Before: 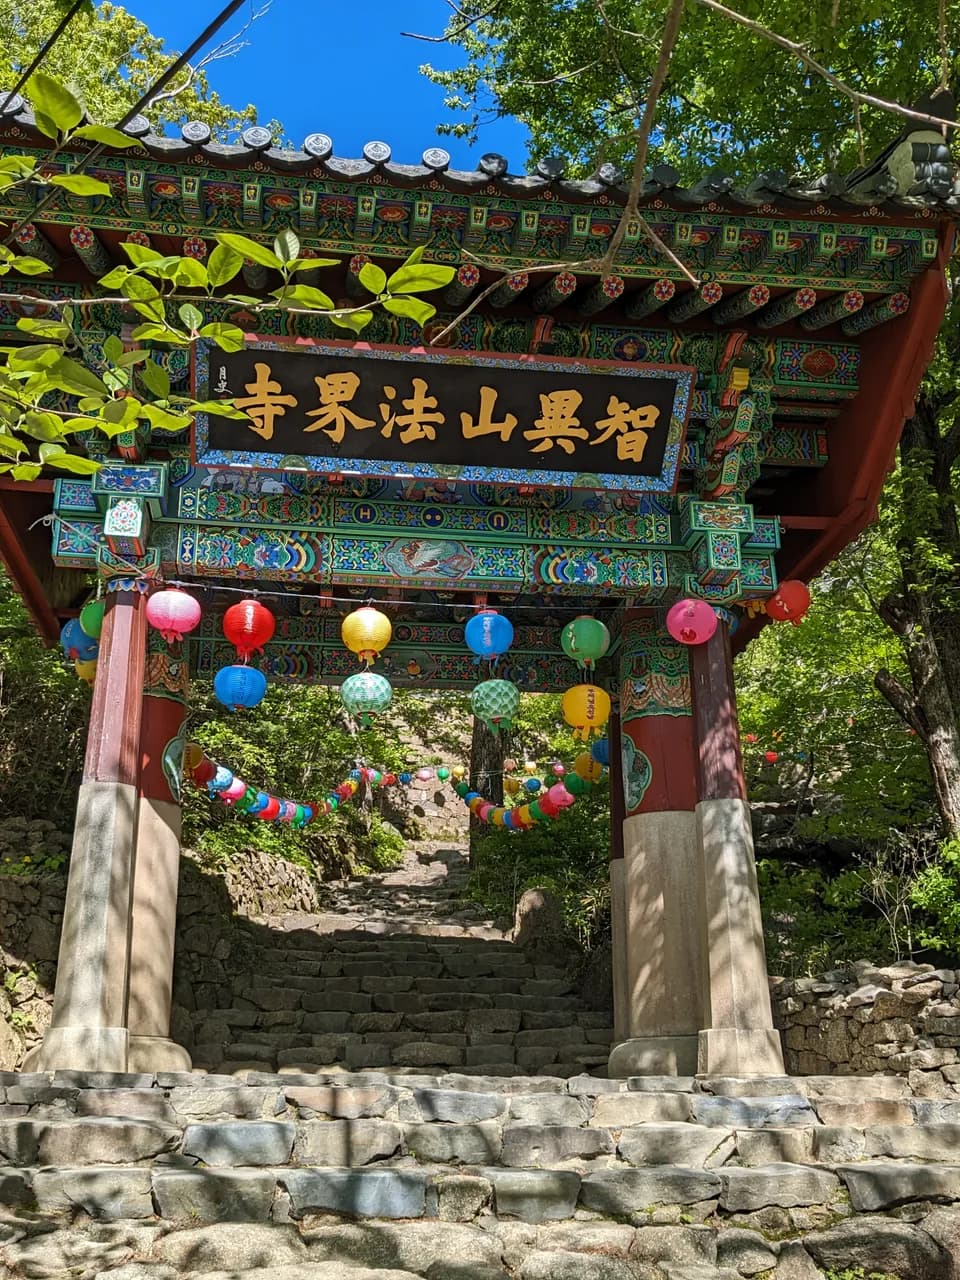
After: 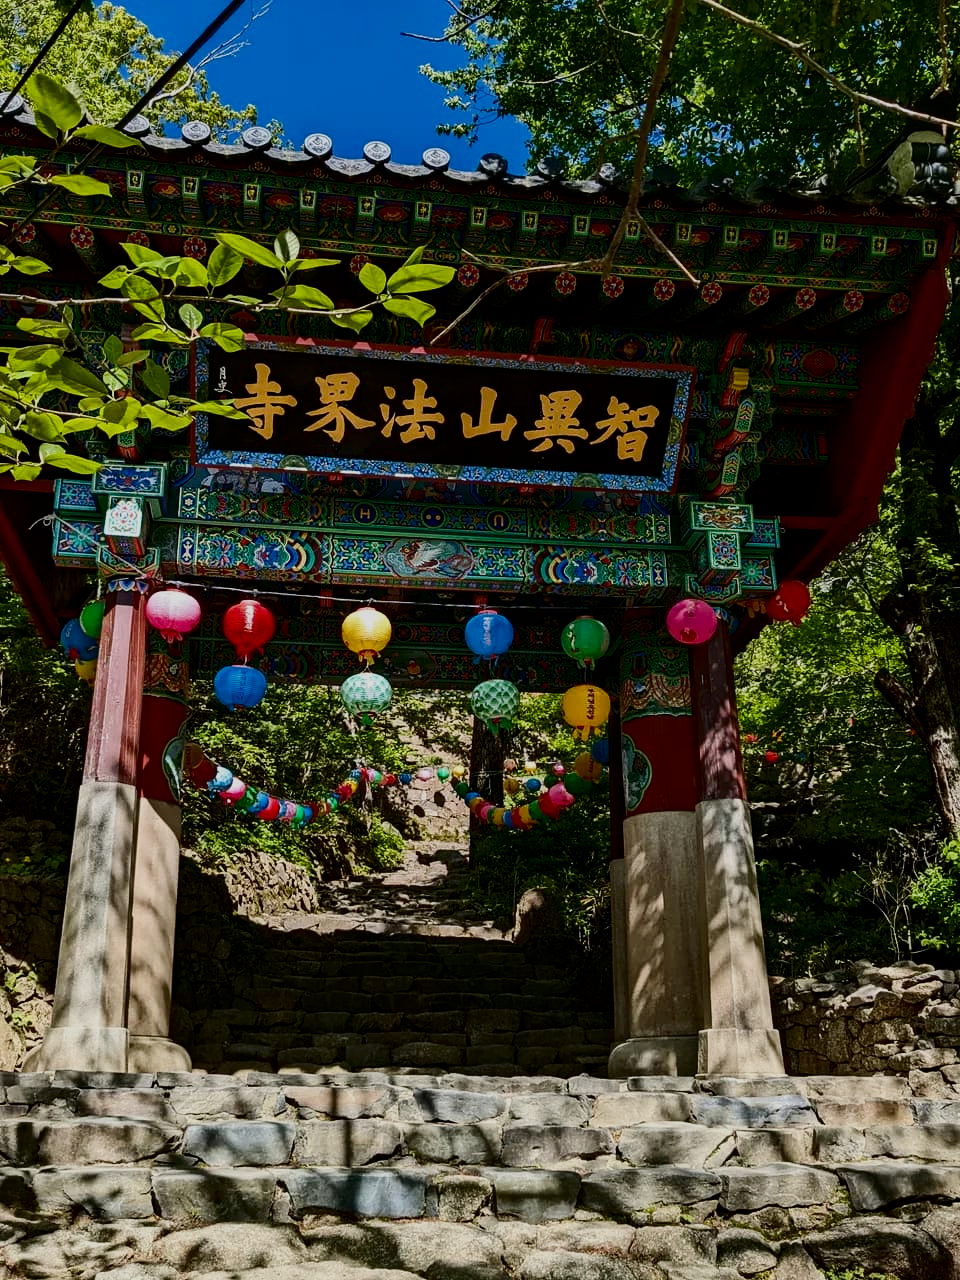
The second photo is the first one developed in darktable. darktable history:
contrast brightness saturation: contrast 0.24, brightness -0.24, saturation 0.14
filmic rgb: black relative exposure -7.65 EV, white relative exposure 4.56 EV, hardness 3.61
